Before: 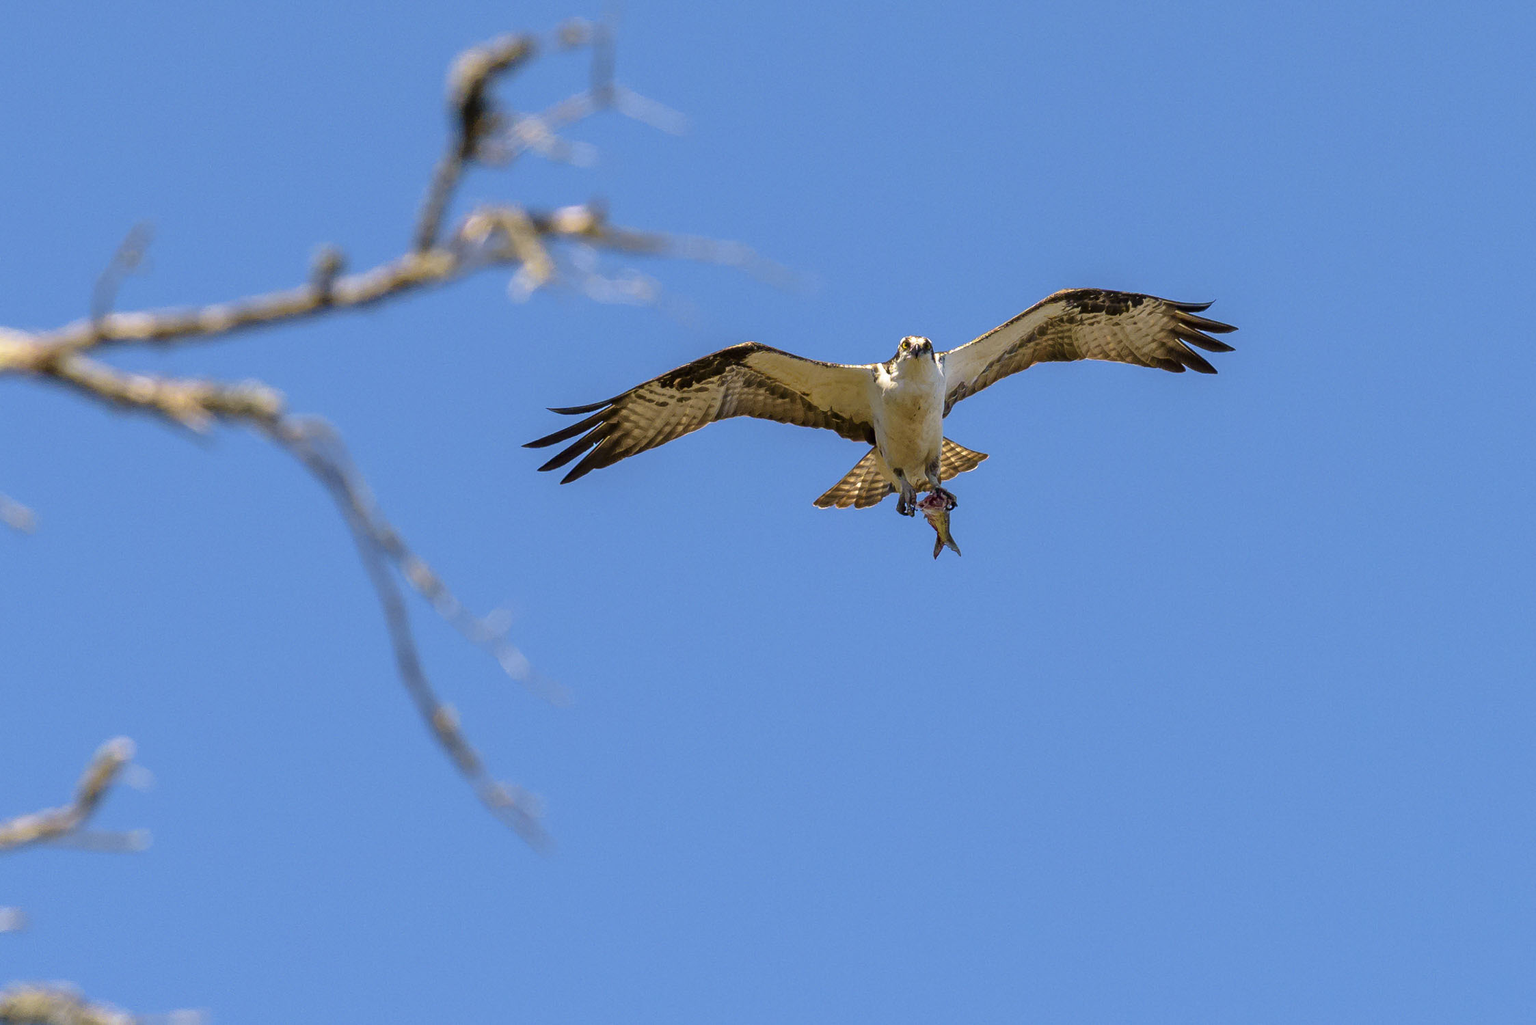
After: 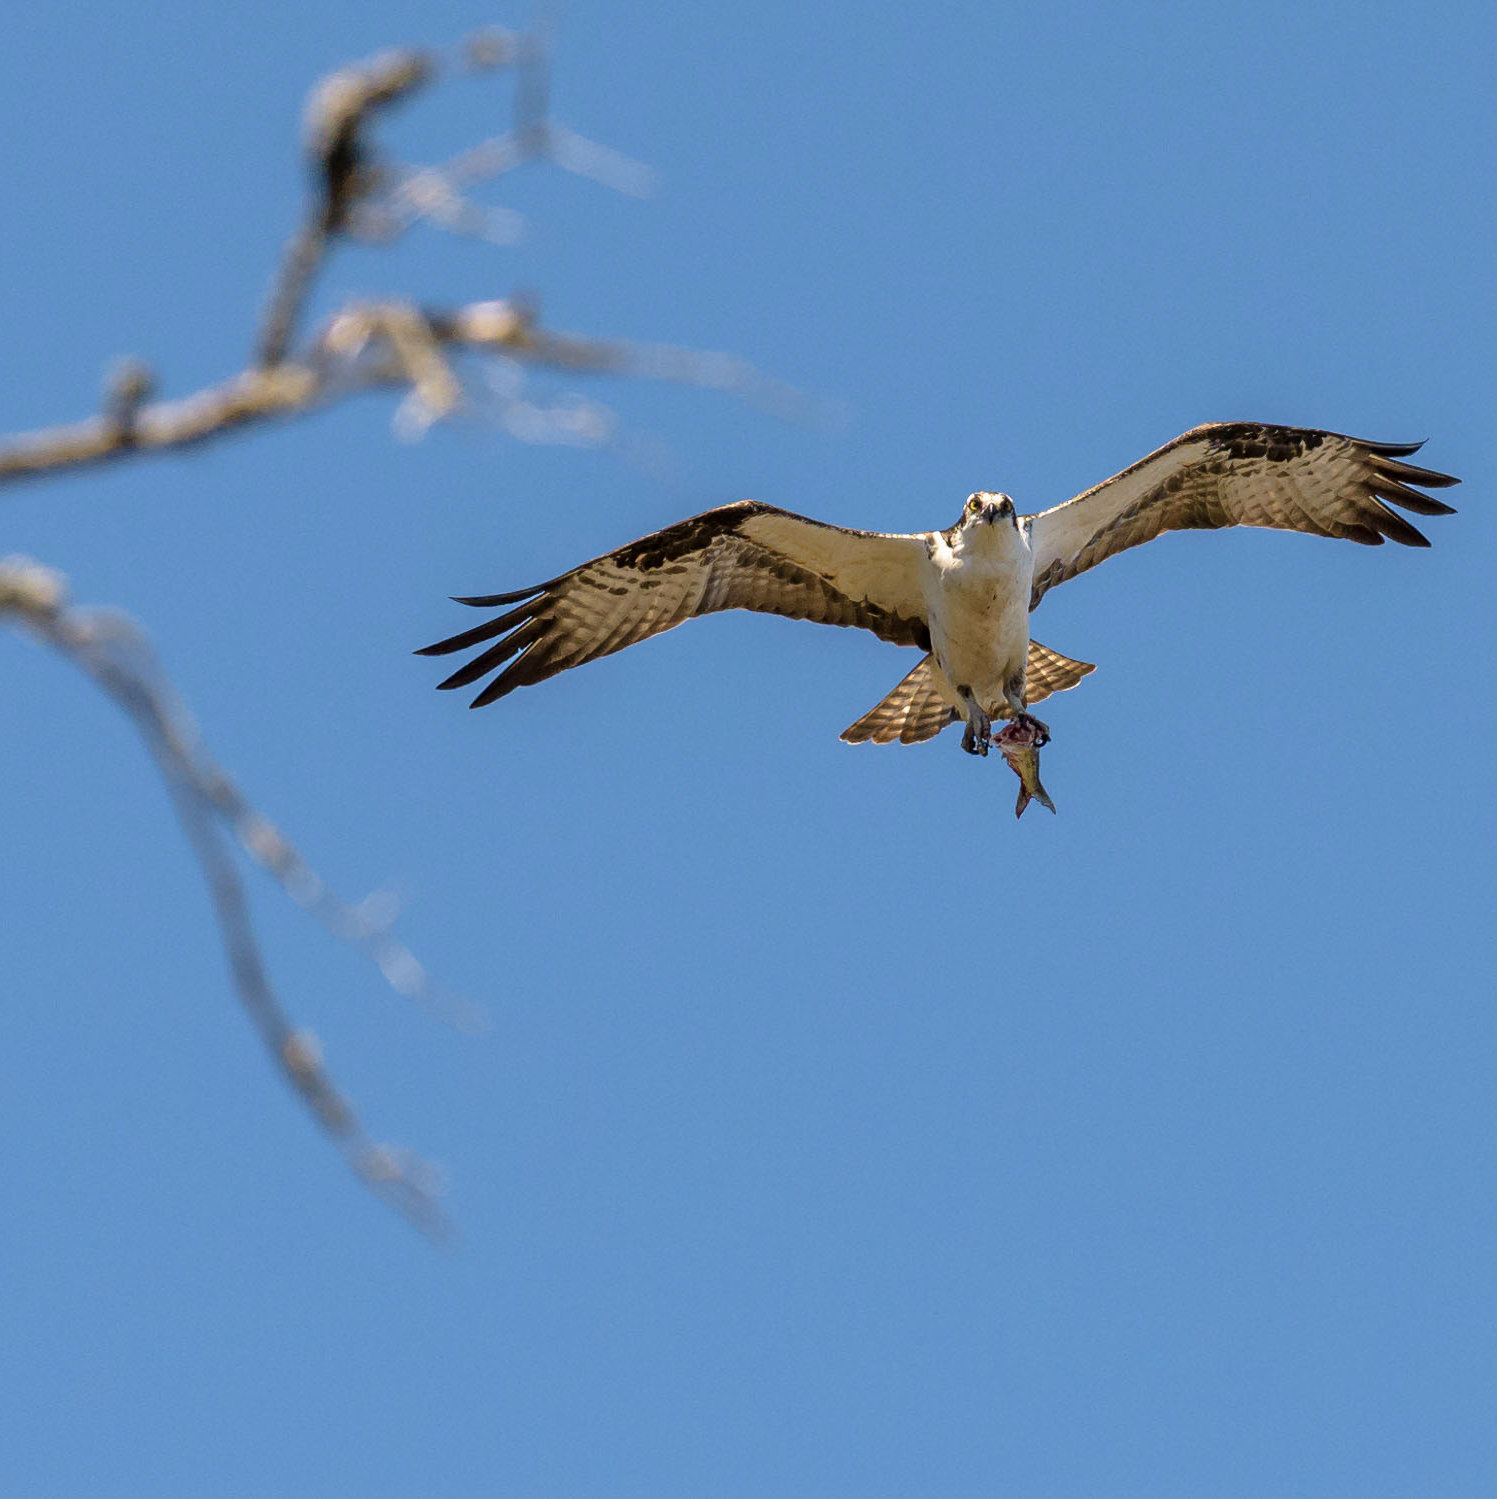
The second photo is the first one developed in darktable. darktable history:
color correction: highlights b* -0.012, saturation 0.782
crop and rotate: left 15.612%, right 17.75%
